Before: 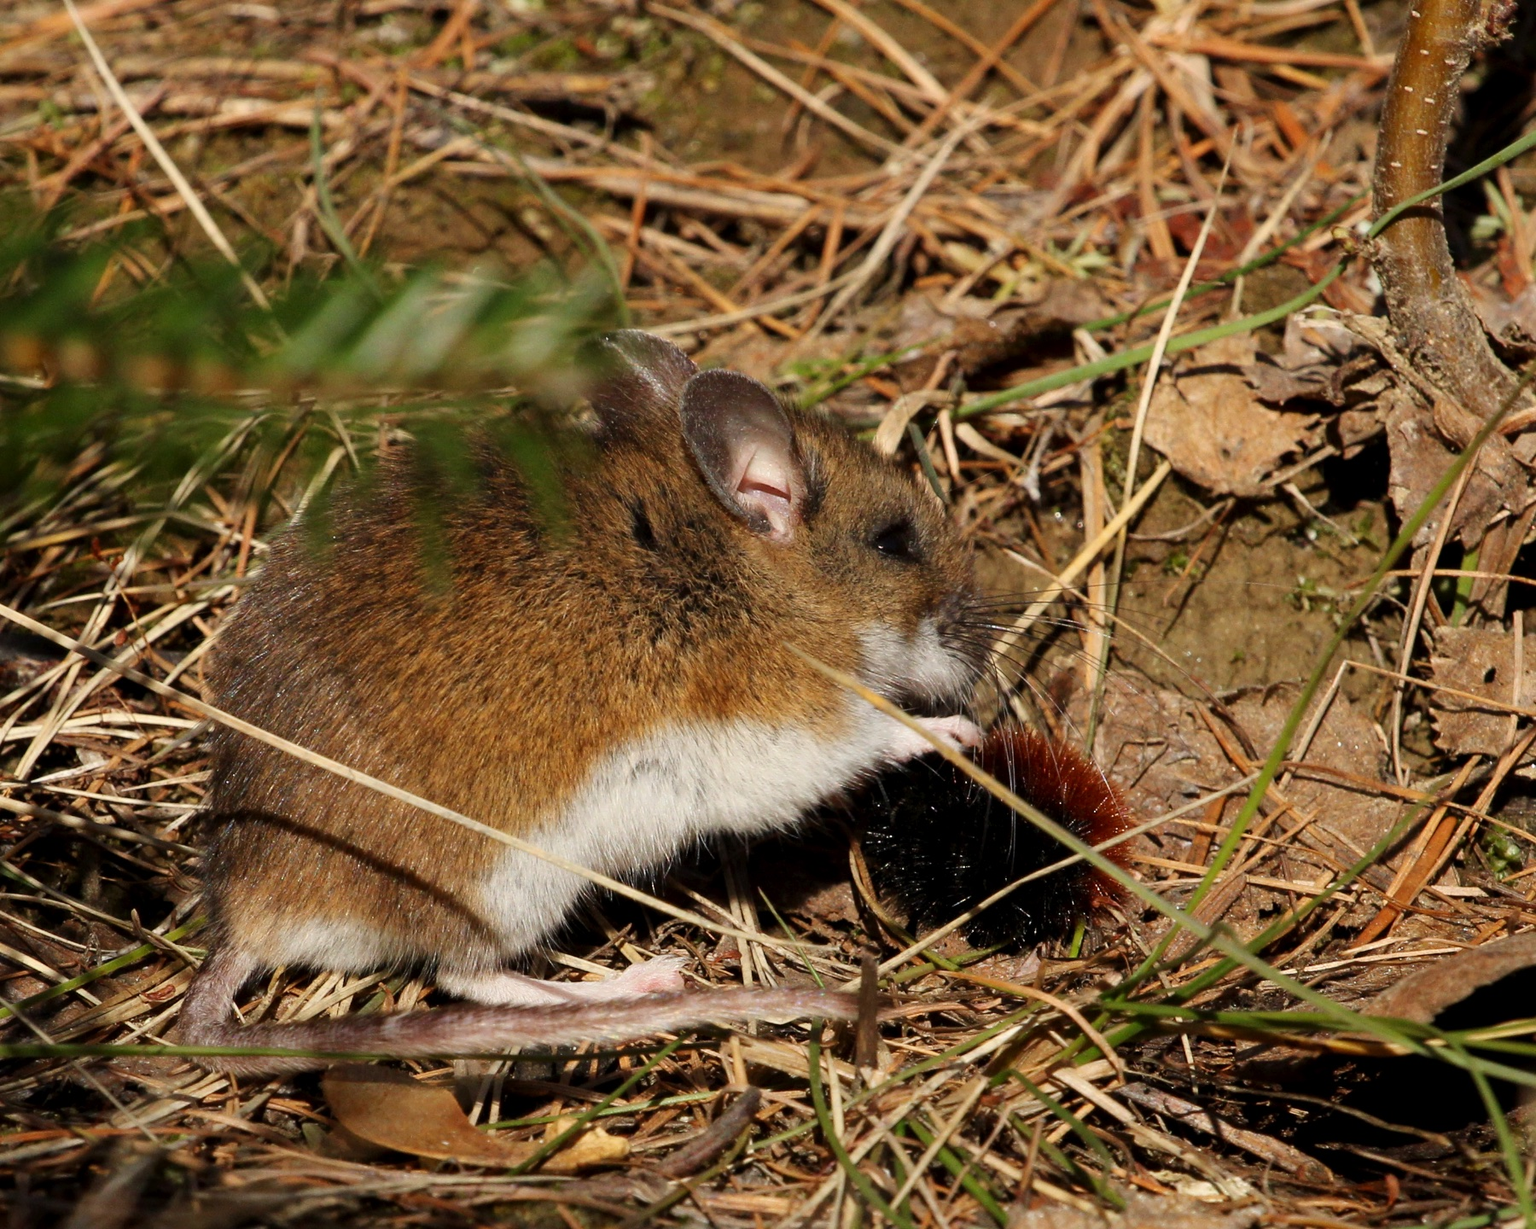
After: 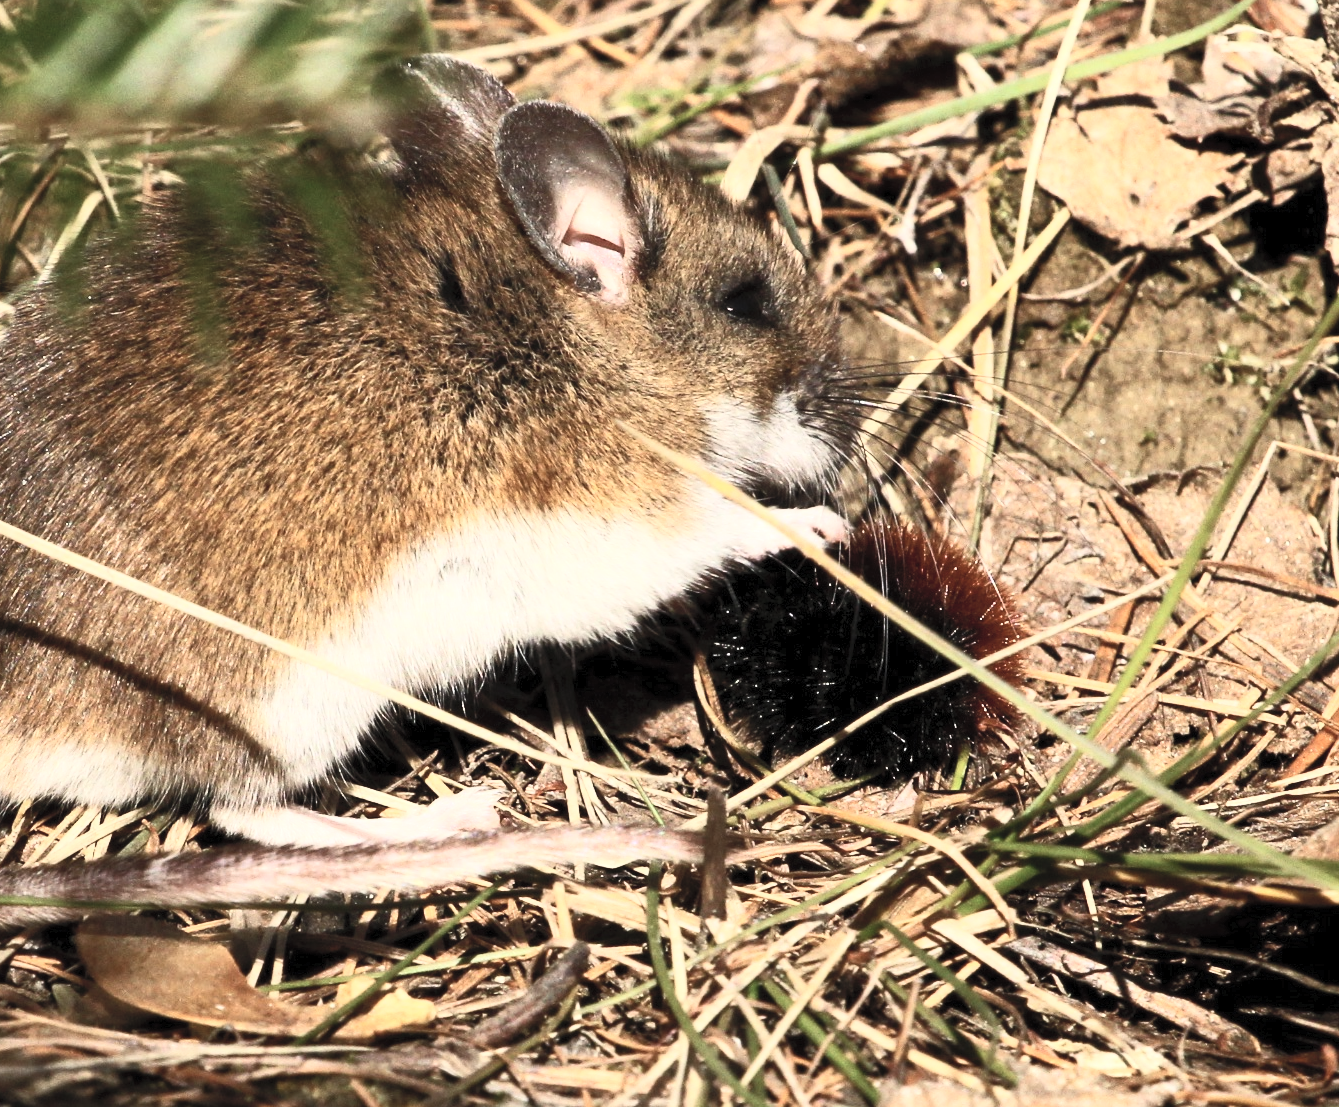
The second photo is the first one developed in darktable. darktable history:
contrast brightness saturation: contrast 0.444, brightness 0.556, saturation -0.191
crop: left 16.824%, top 23.106%, right 8.74%
tone equalizer: -8 EV -0.418 EV, -7 EV -0.405 EV, -6 EV -0.299 EV, -5 EV -0.182 EV, -3 EV 0.19 EV, -2 EV 0.338 EV, -1 EV 0.415 EV, +0 EV 0.389 EV, edges refinement/feathering 500, mask exposure compensation -1.57 EV, preserve details no
